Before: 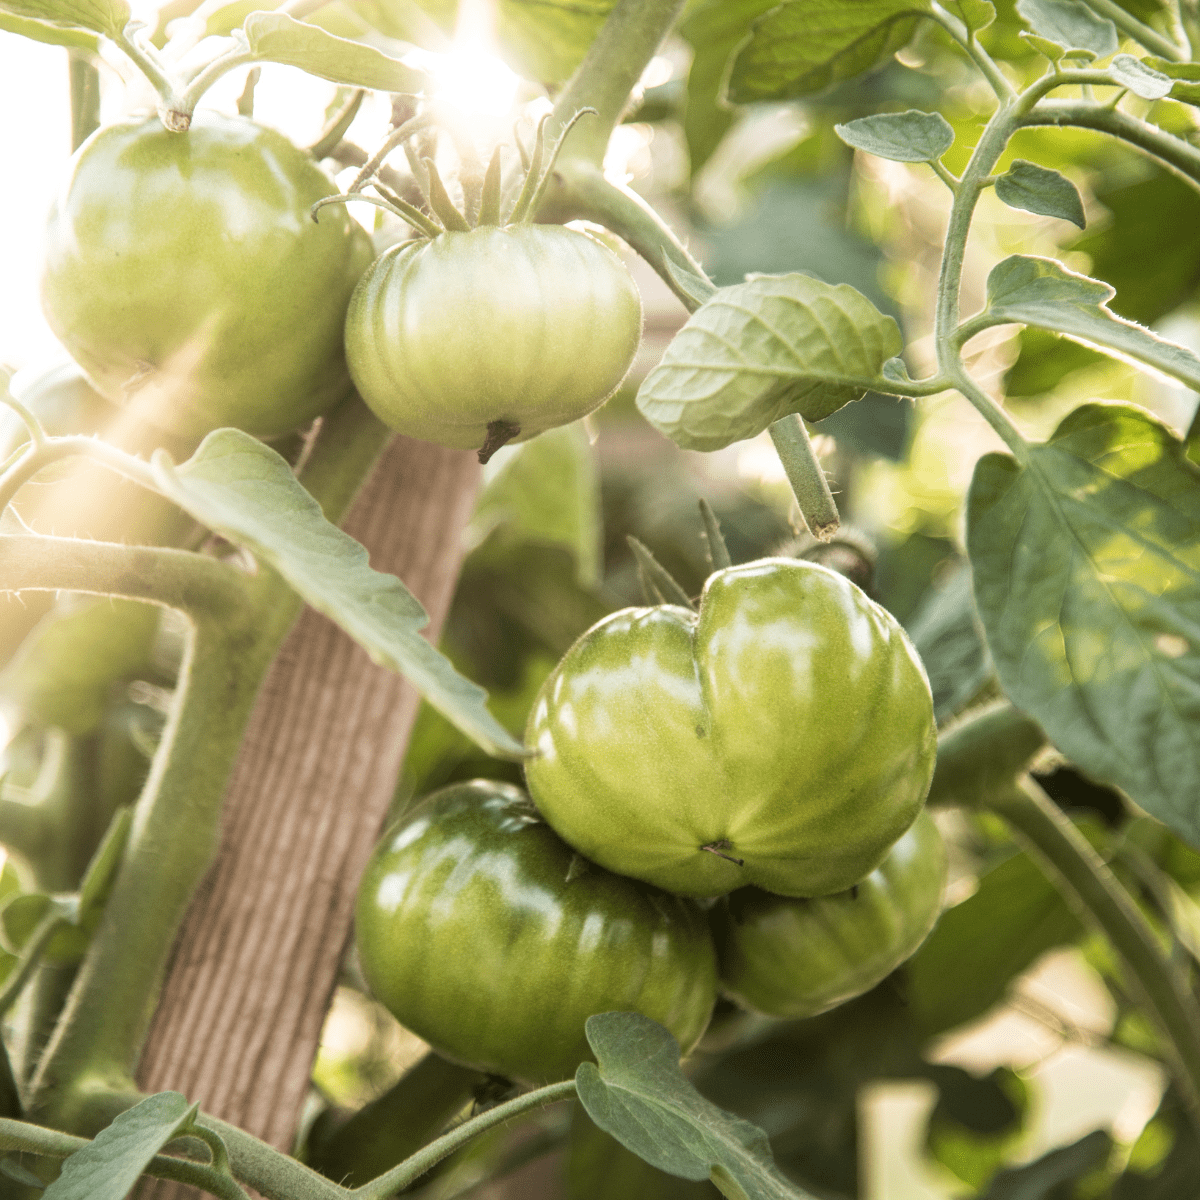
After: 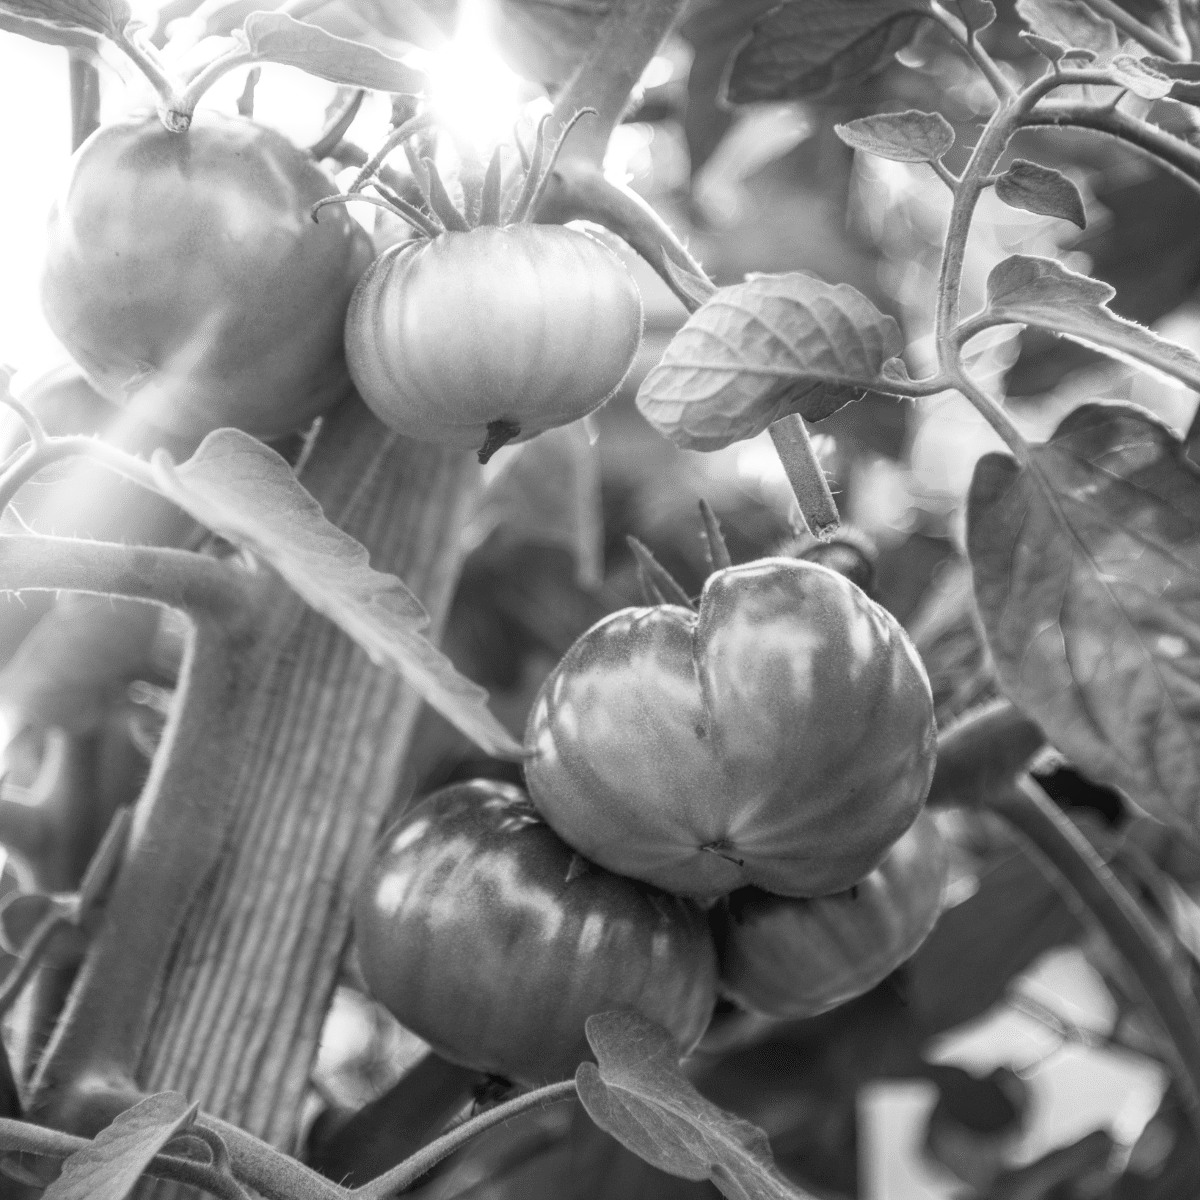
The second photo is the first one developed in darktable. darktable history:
color balance rgb: perceptual saturation grading › global saturation 35%, perceptual saturation grading › highlights -25%, perceptual saturation grading › shadows 25%, global vibrance 10%
monochrome: a -11.7, b 1.62, size 0.5, highlights 0.38
local contrast: on, module defaults
